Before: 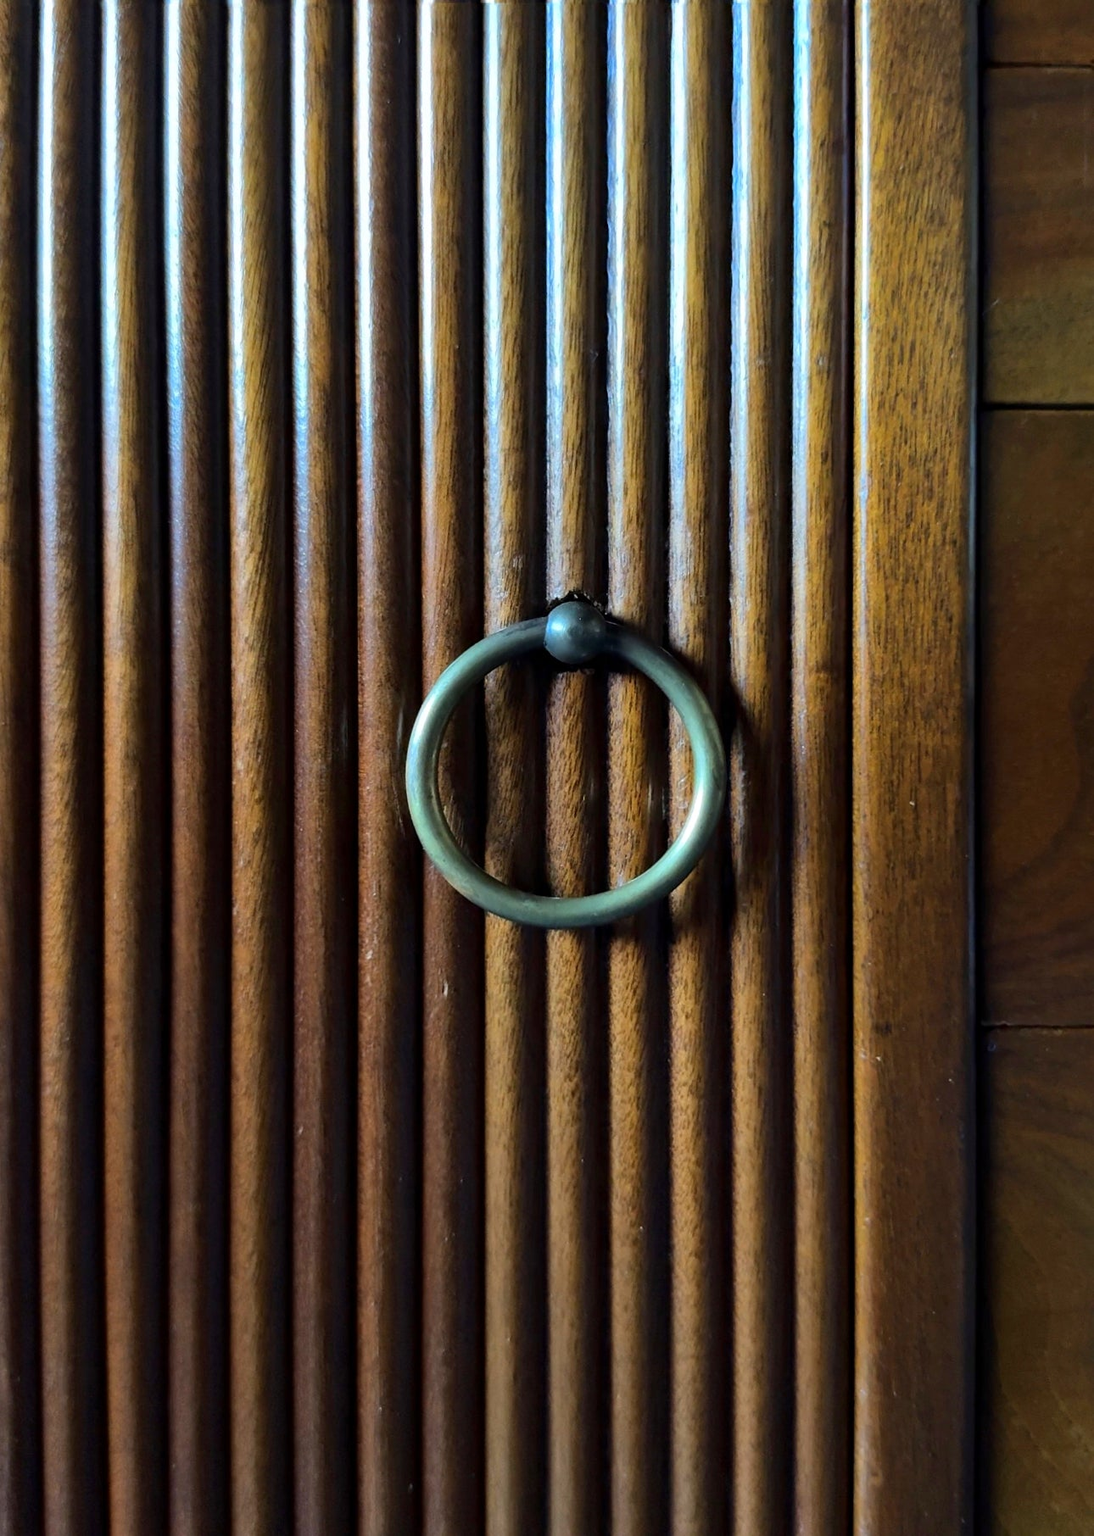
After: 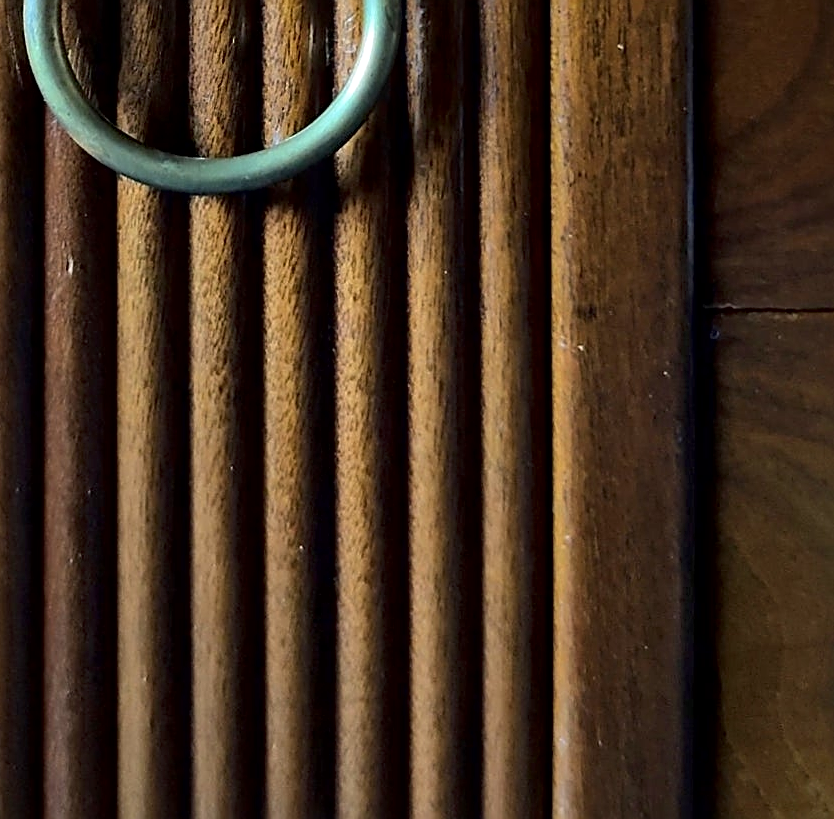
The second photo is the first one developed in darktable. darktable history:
sharpen: amount 0.738
local contrast: mode bilateral grid, contrast 25, coarseness 61, detail 152%, midtone range 0.2
crop and rotate: left 35.343%, top 49.761%, bottom 5.002%
tone equalizer: -7 EV 0.119 EV
